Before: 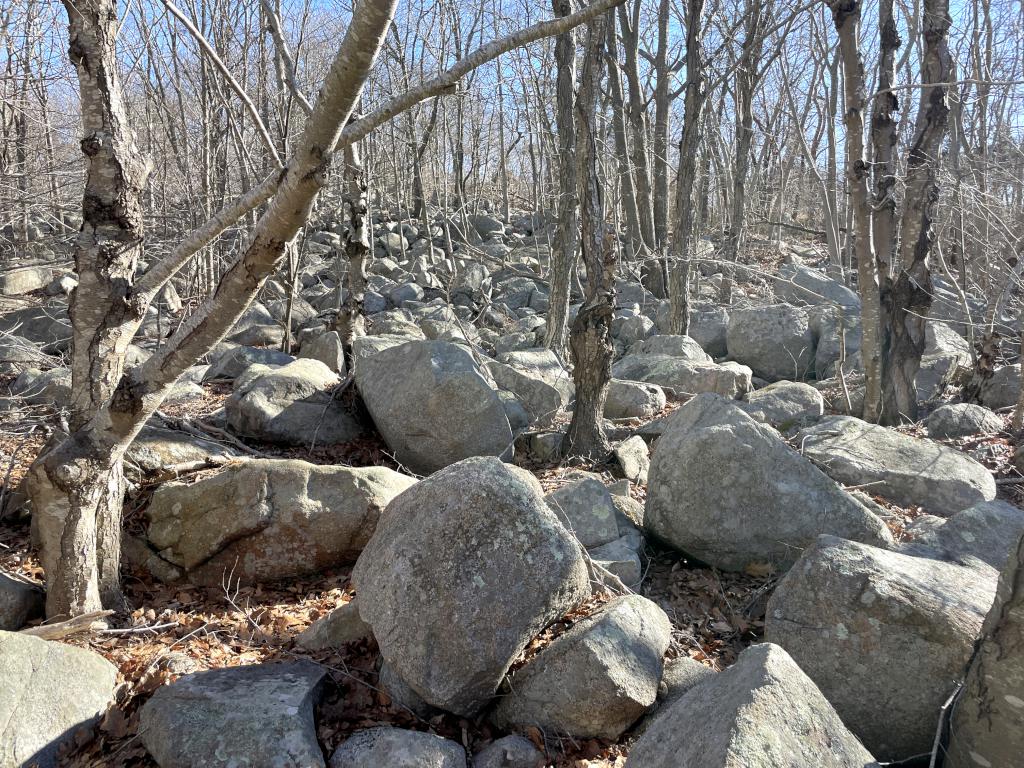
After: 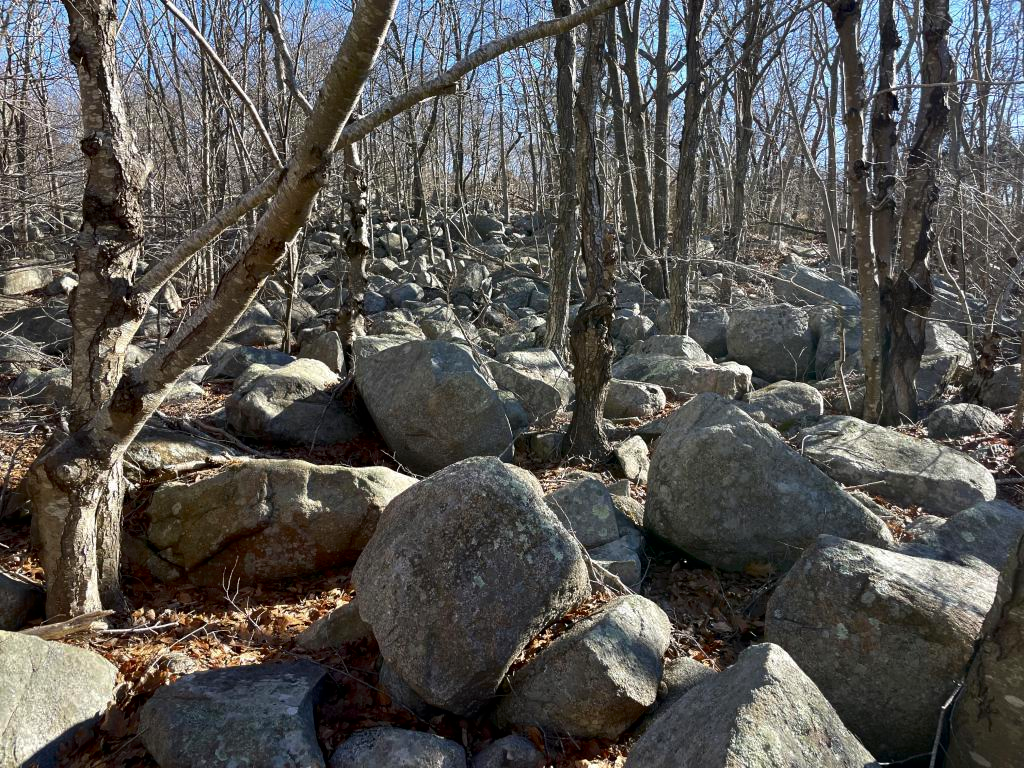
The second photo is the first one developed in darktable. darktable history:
contrast brightness saturation: brightness -0.254, saturation 0.204
